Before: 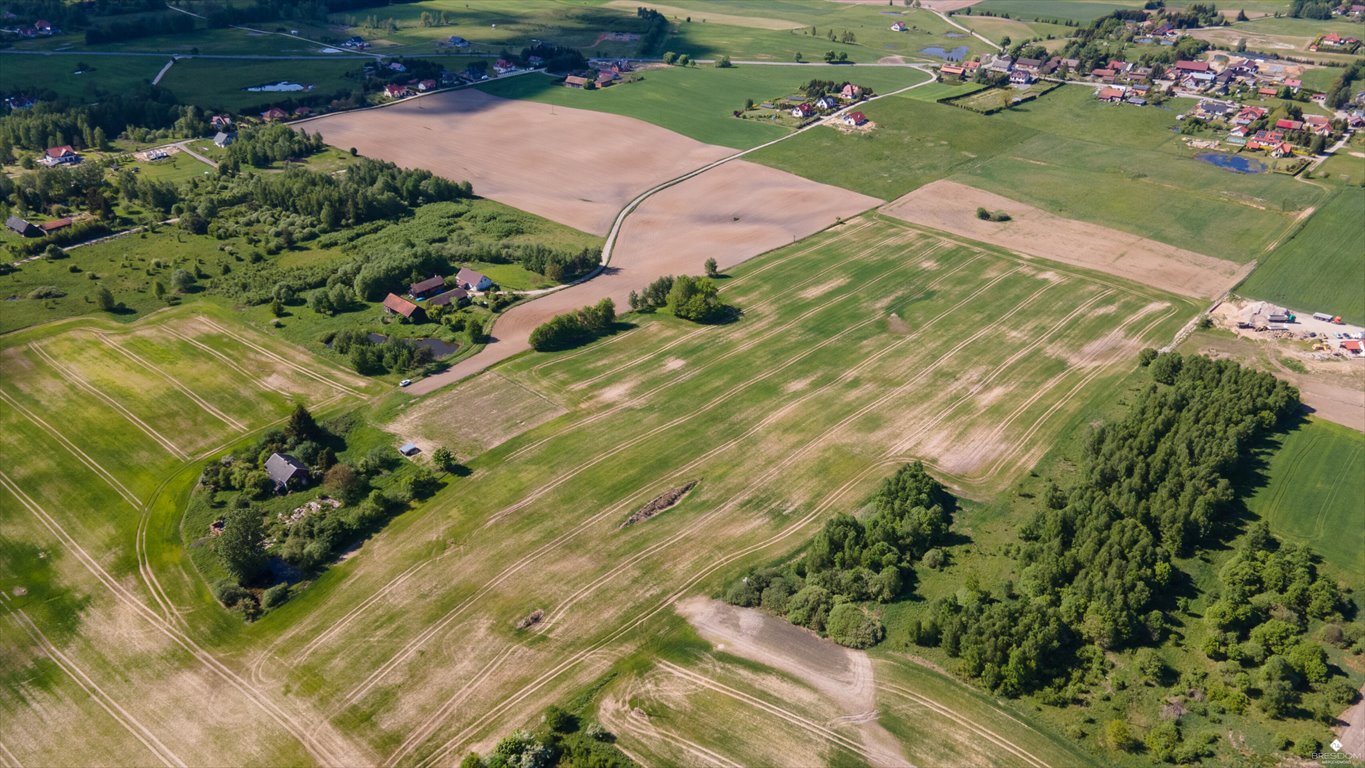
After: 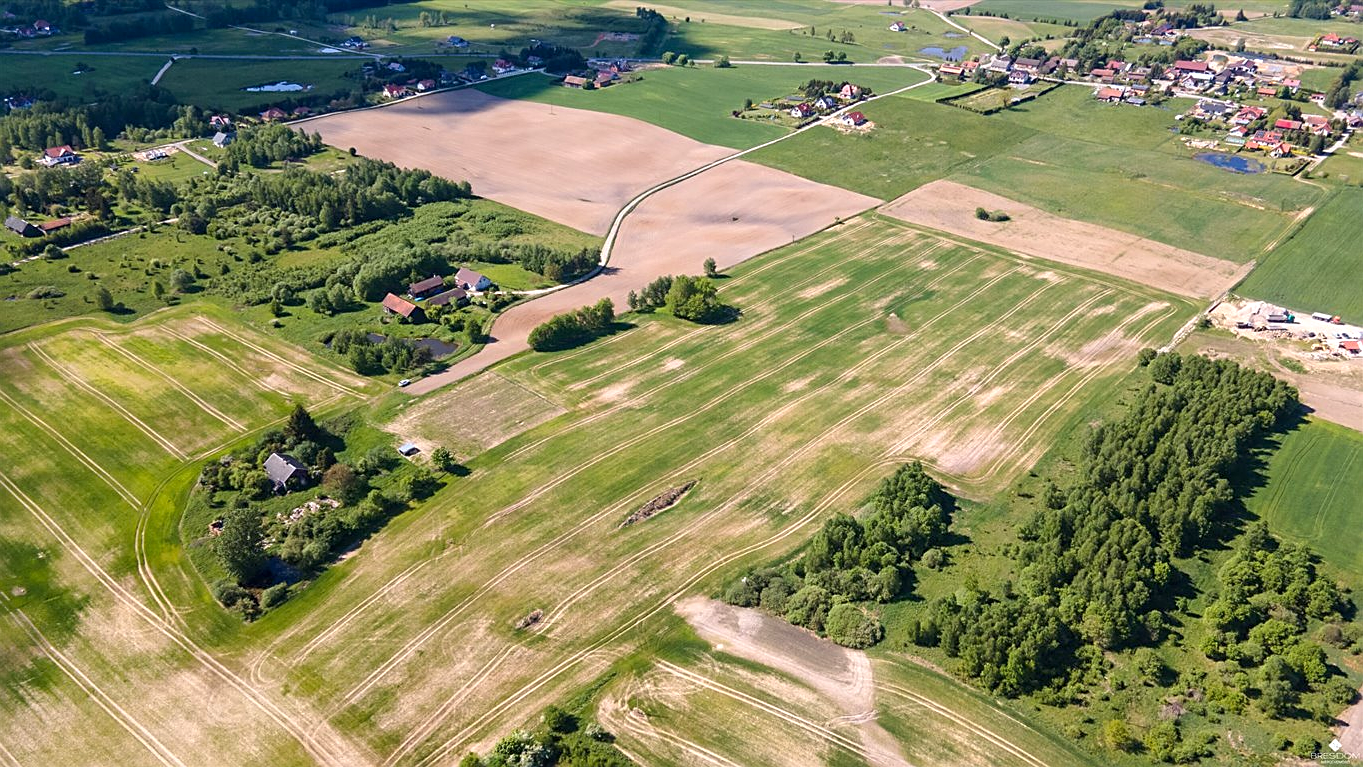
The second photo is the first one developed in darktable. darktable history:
exposure: black level correction 0.001, exposure 0.499 EV, compensate exposure bias true, compensate highlight preservation false
crop and rotate: left 0.103%, bottom 0.006%
sharpen: amount 0.5
